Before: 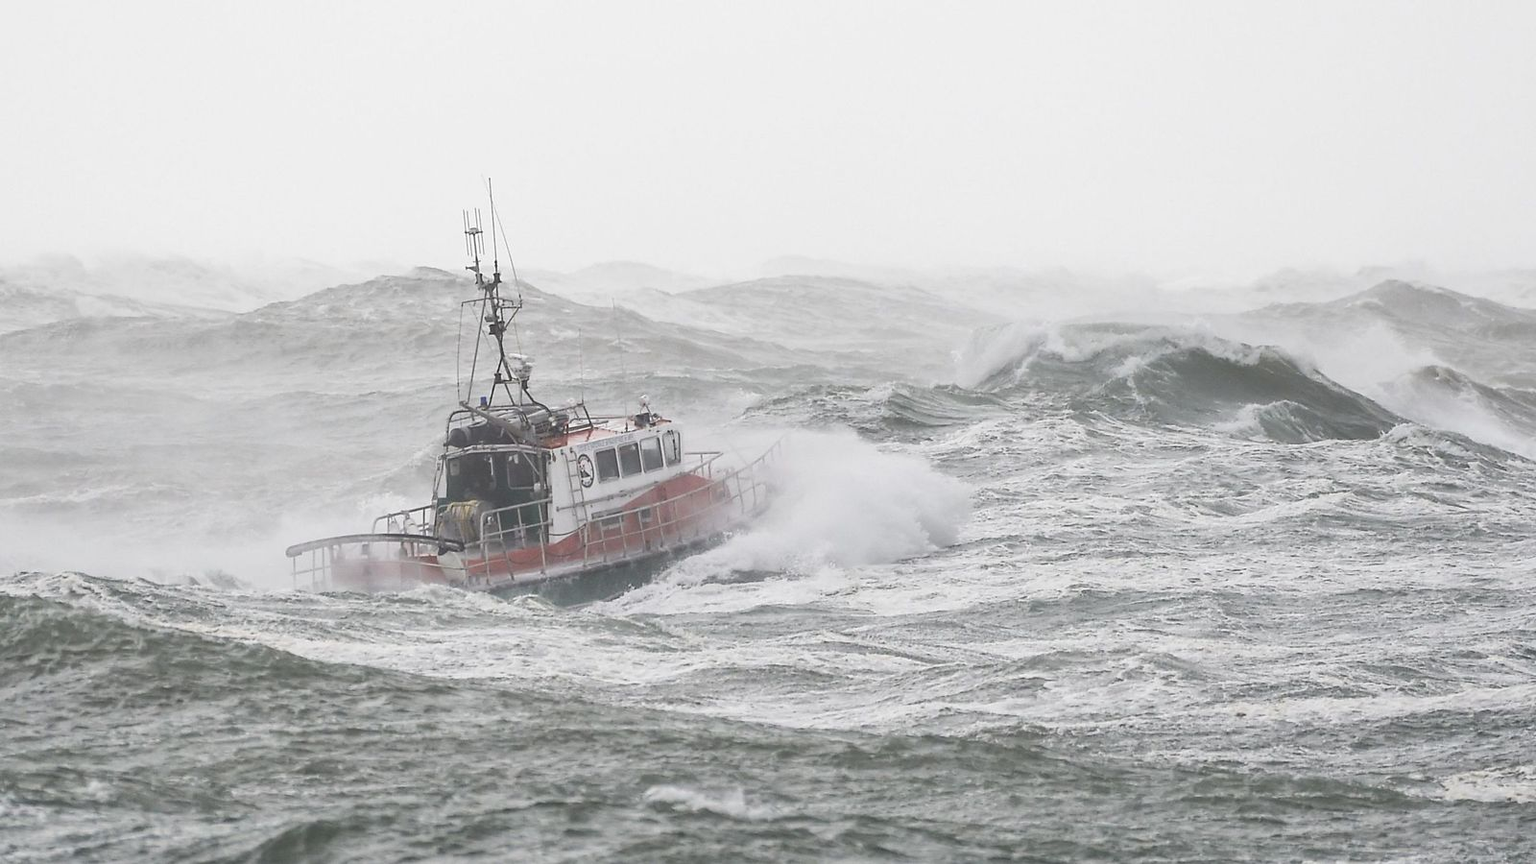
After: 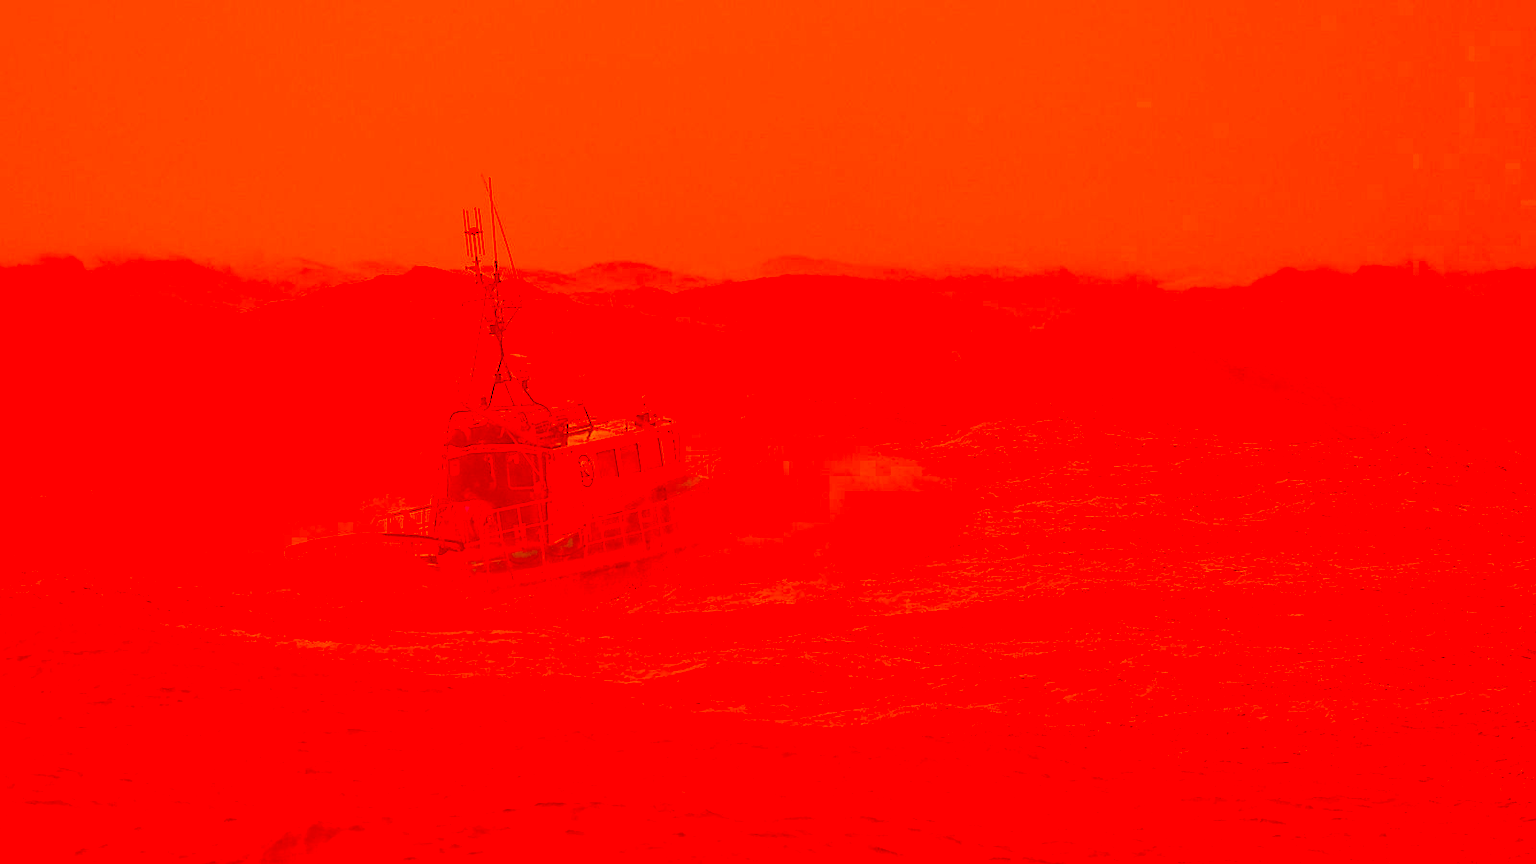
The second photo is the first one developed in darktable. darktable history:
haze removal: compatibility mode true, adaptive false
color correction: highlights a* -39.68, highlights b* -40, shadows a* -40, shadows b* -40, saturation -3
